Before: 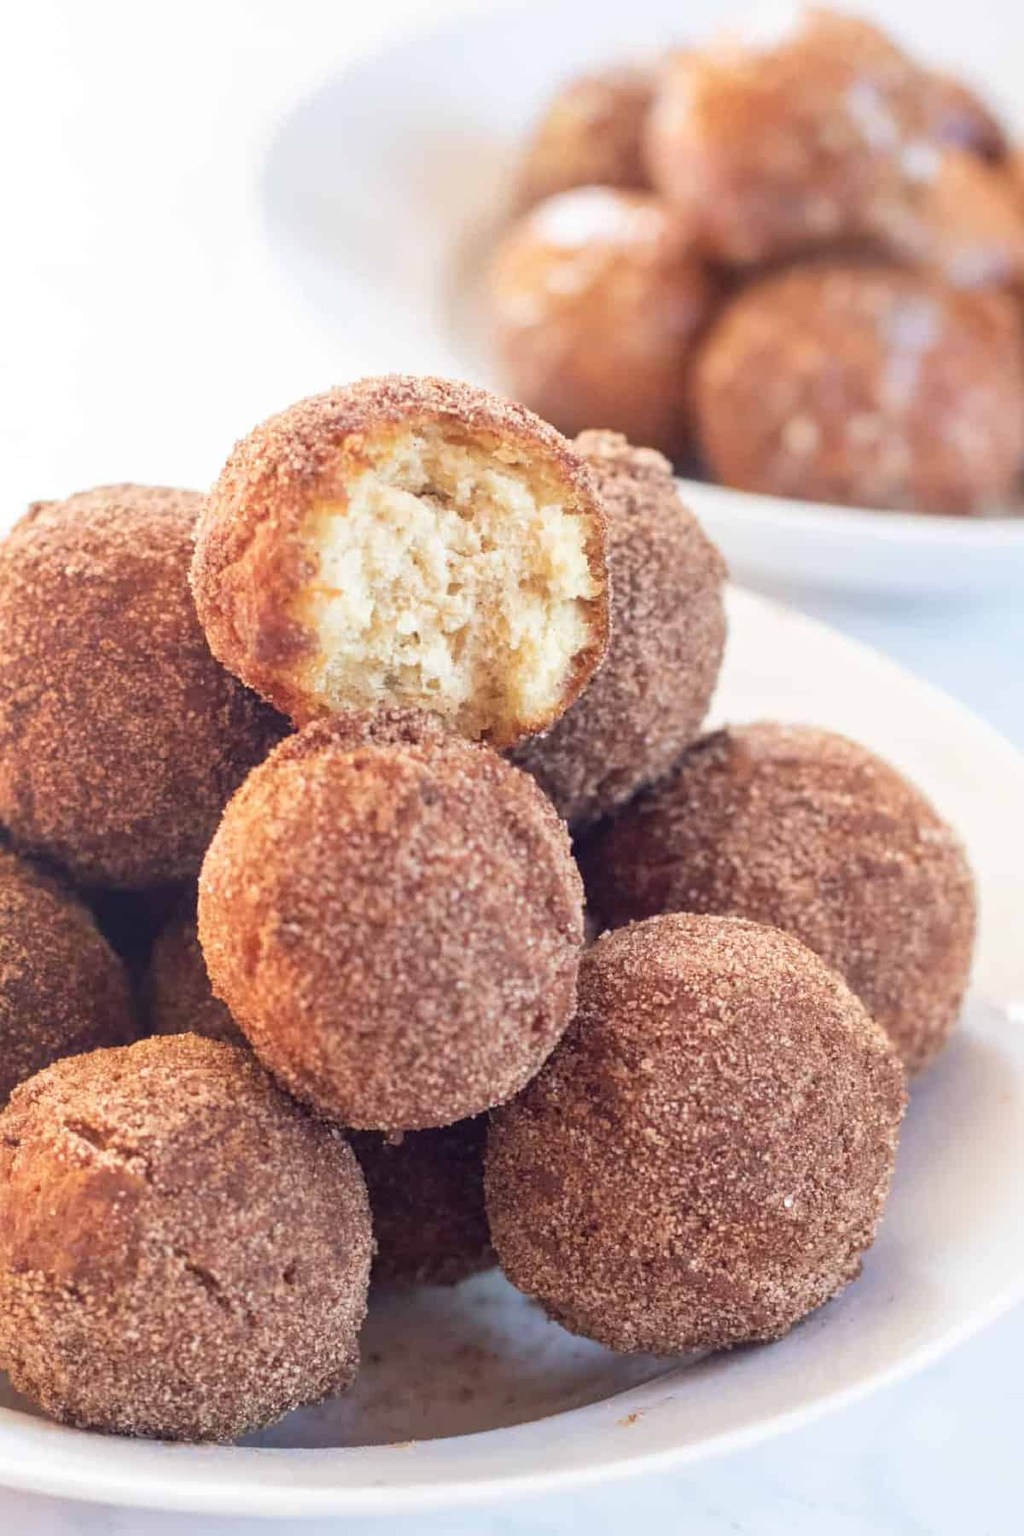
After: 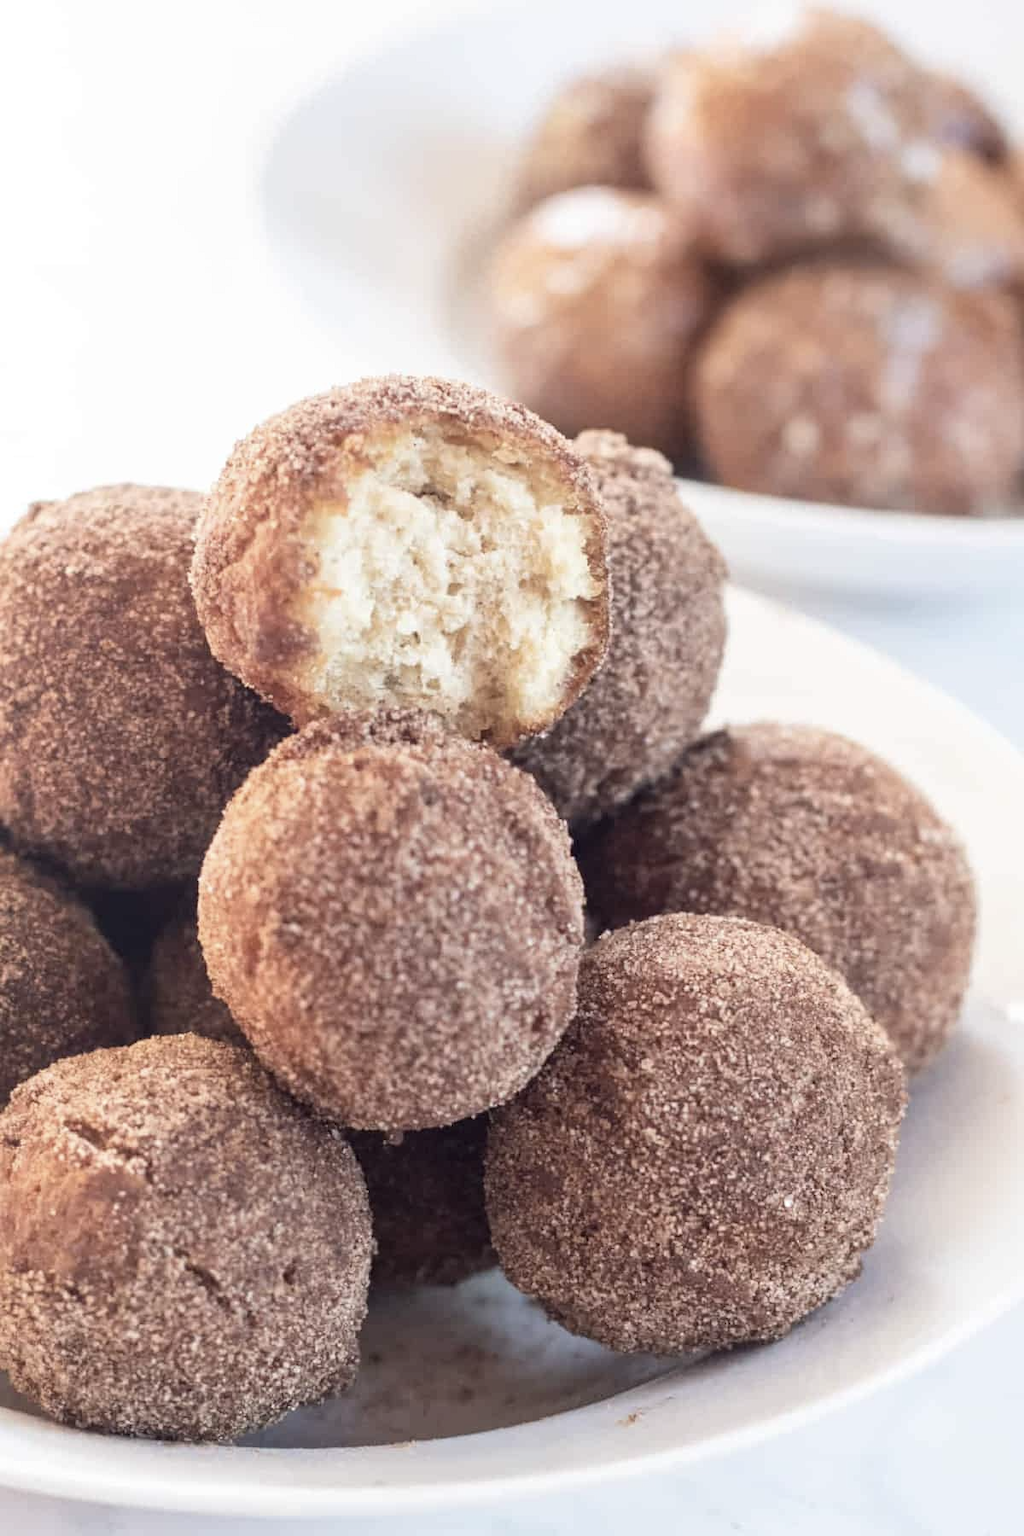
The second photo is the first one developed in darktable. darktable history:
contrast brightness saturation: contrast 0.098, saturation -0.365
